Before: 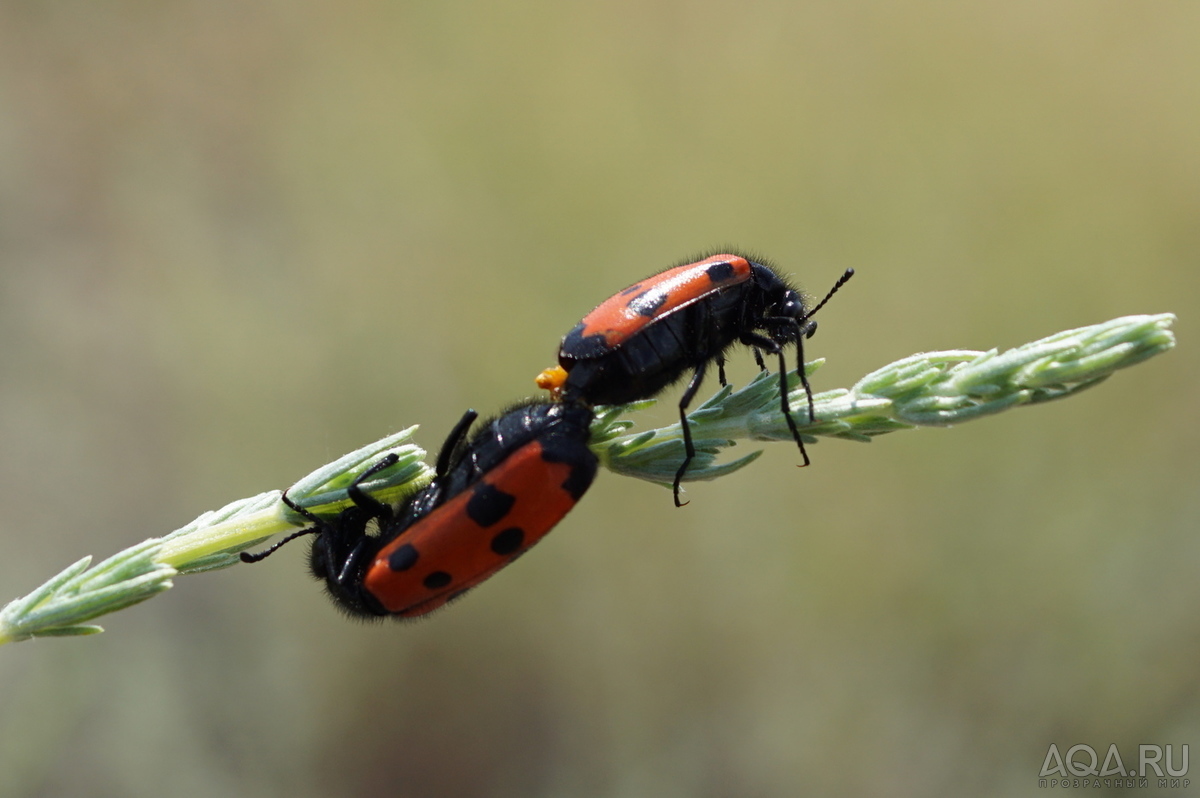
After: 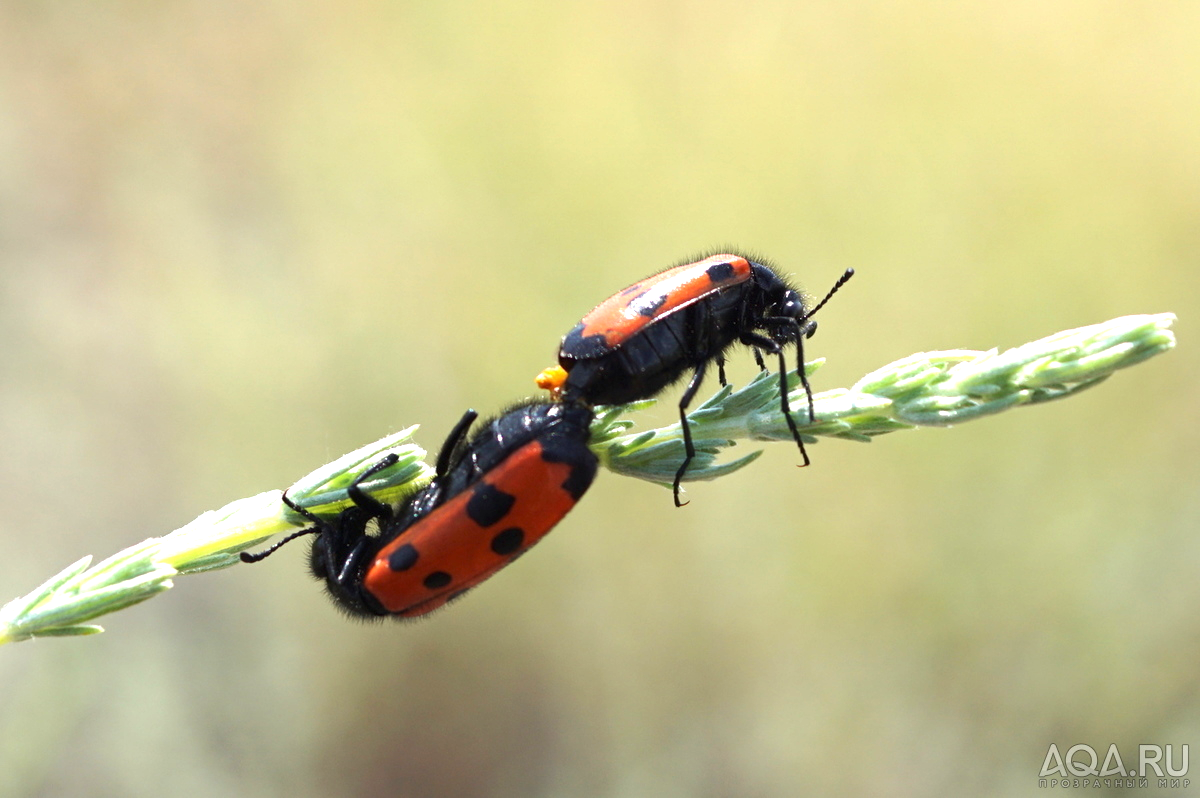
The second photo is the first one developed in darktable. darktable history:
exposure: exposure 1.16 EV, compensate exposure bias true, compensate highlight preservation false
